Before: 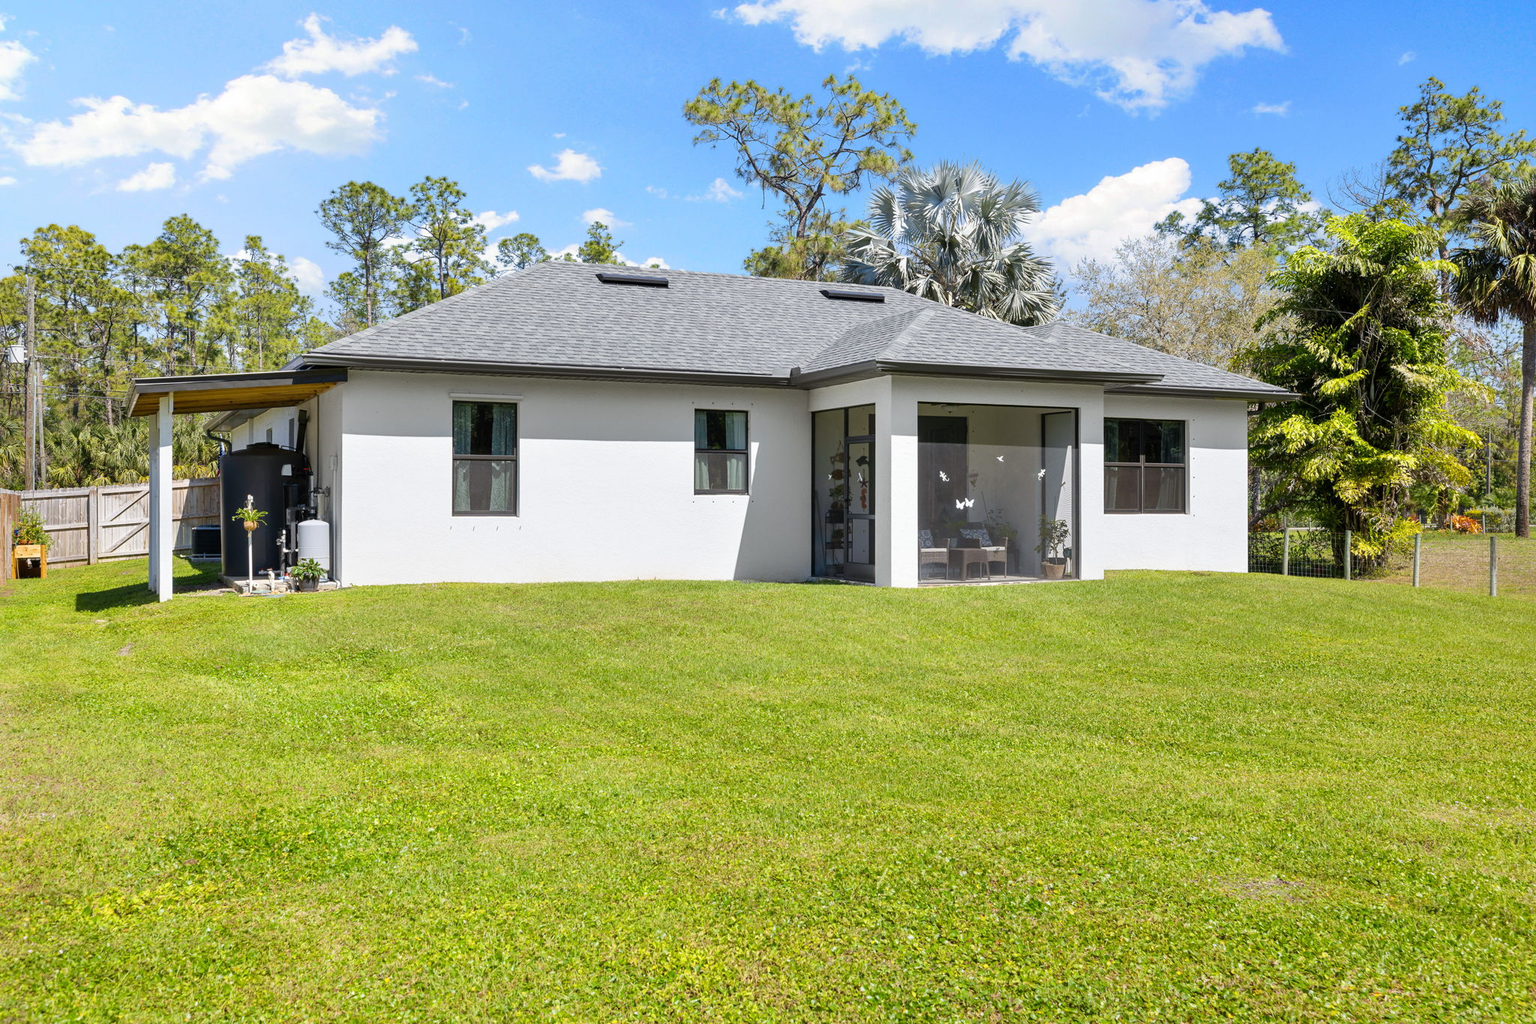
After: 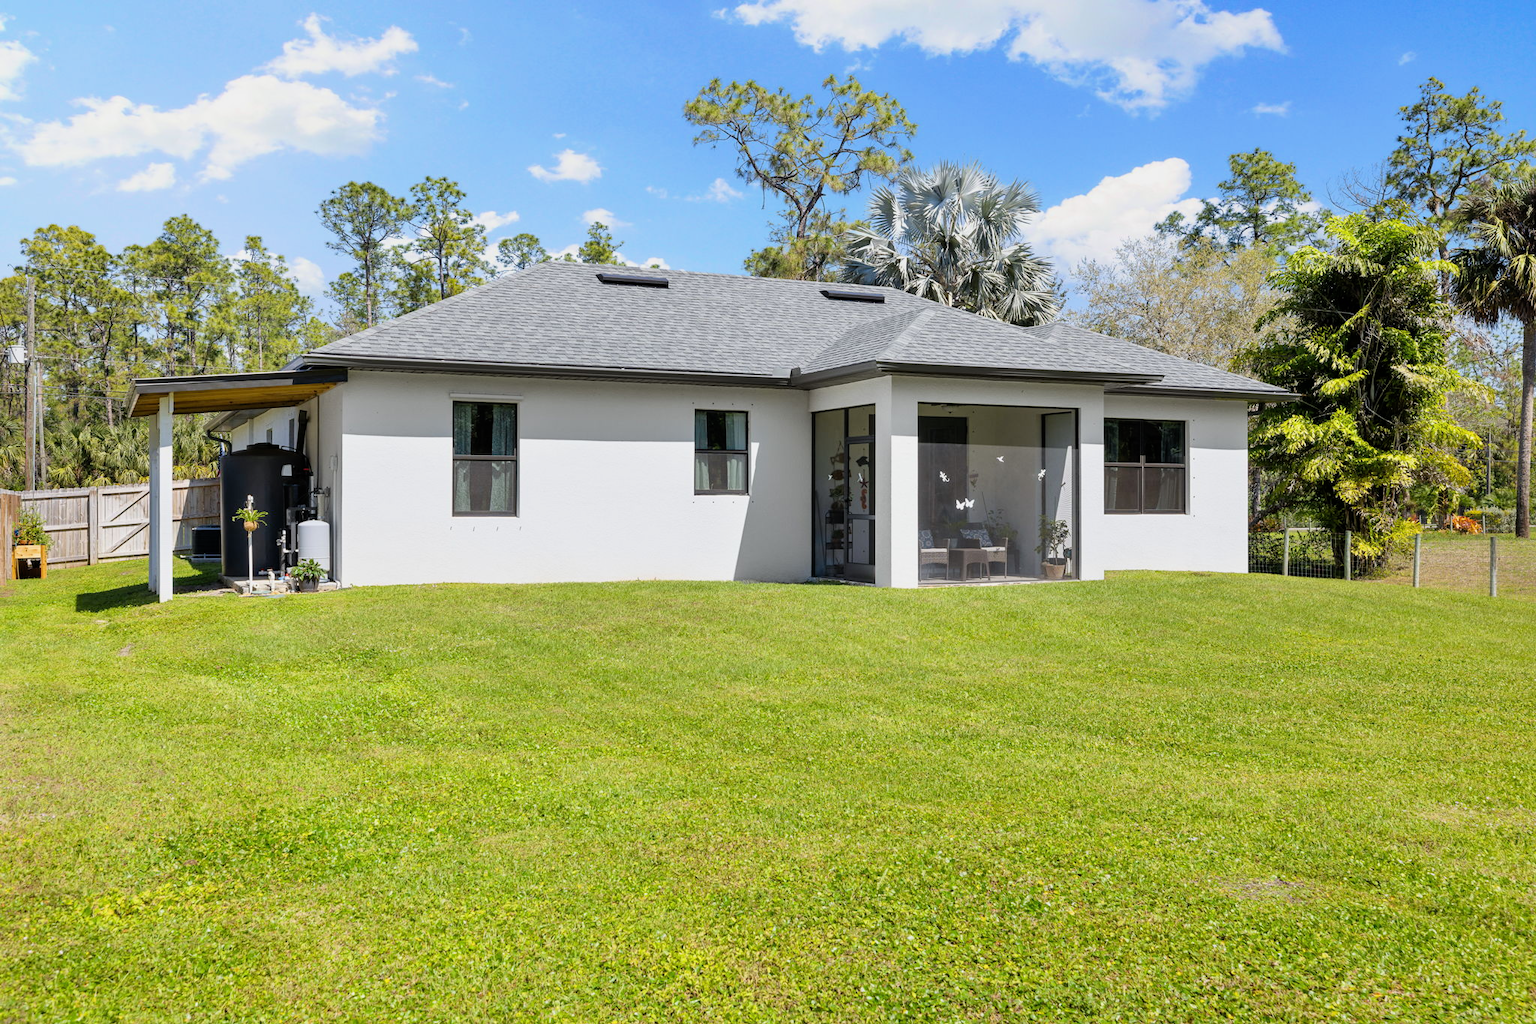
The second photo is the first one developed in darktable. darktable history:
filmic rgb: black relative exposure -9.45 EV, white relative exposure 3.03 EV, hardness 6.08, color science v6 (2022)
